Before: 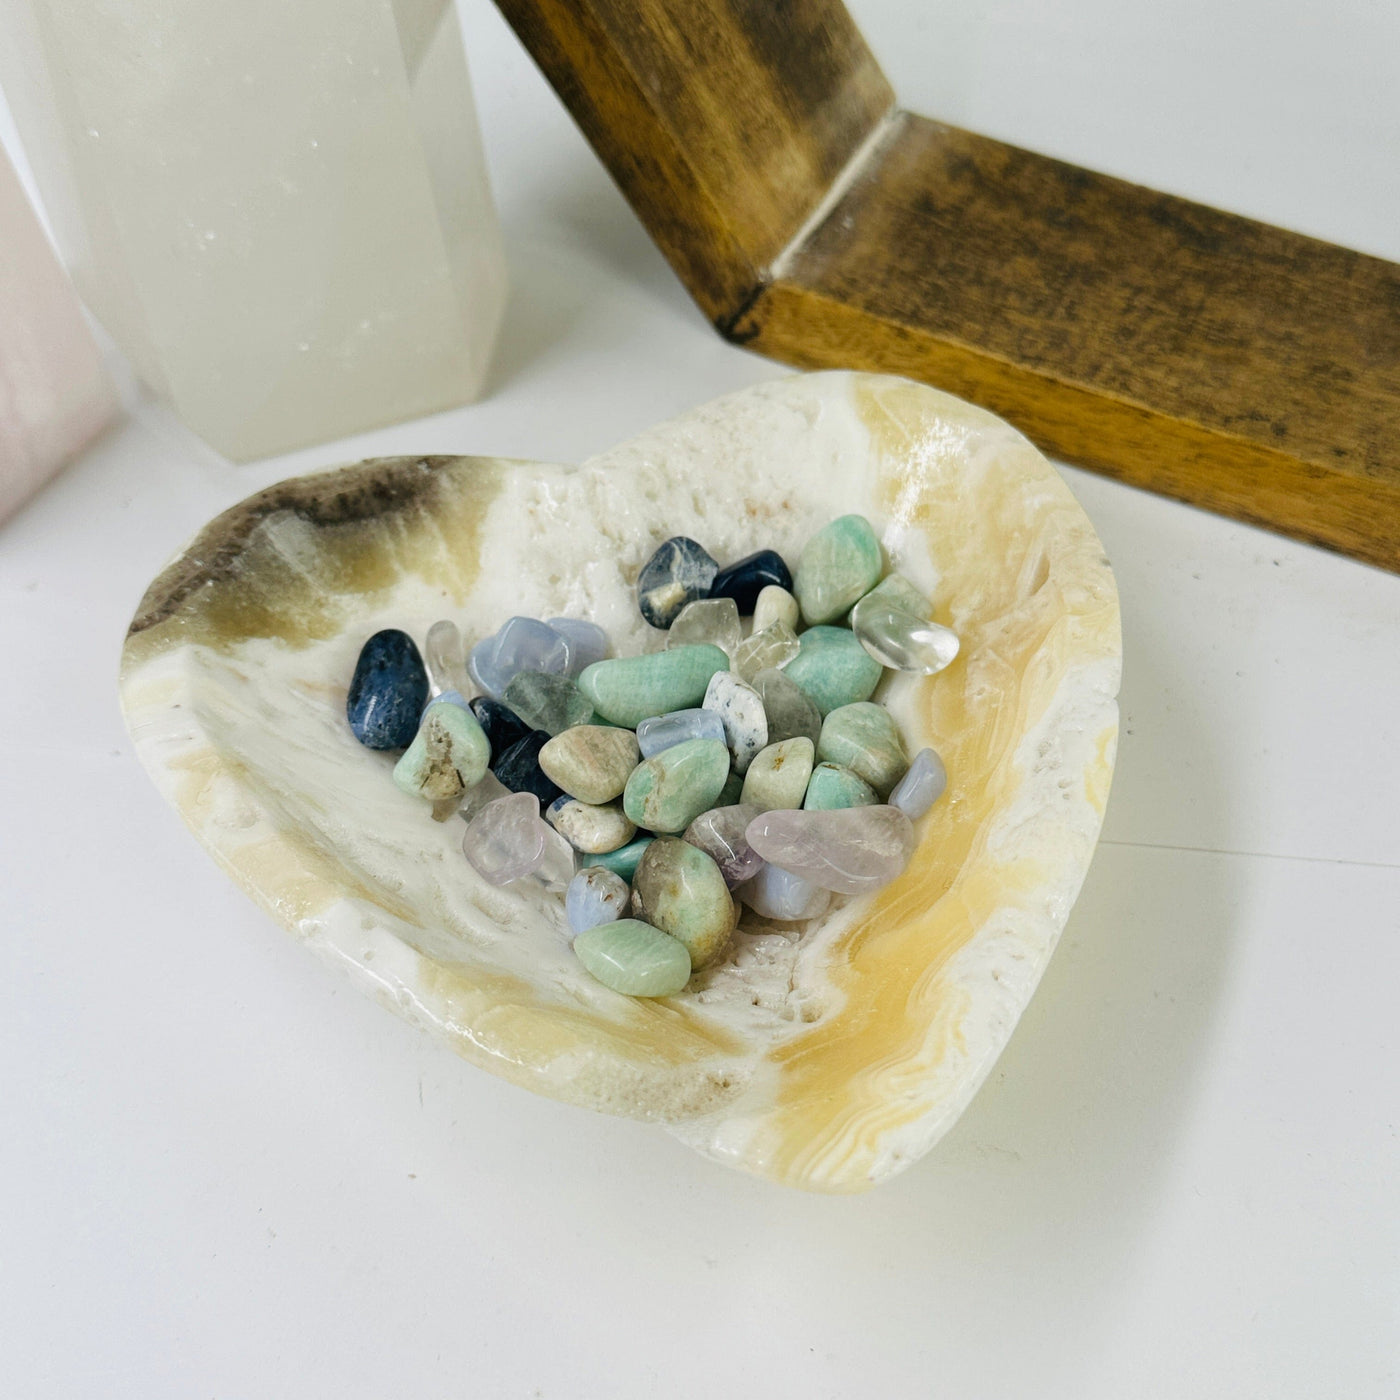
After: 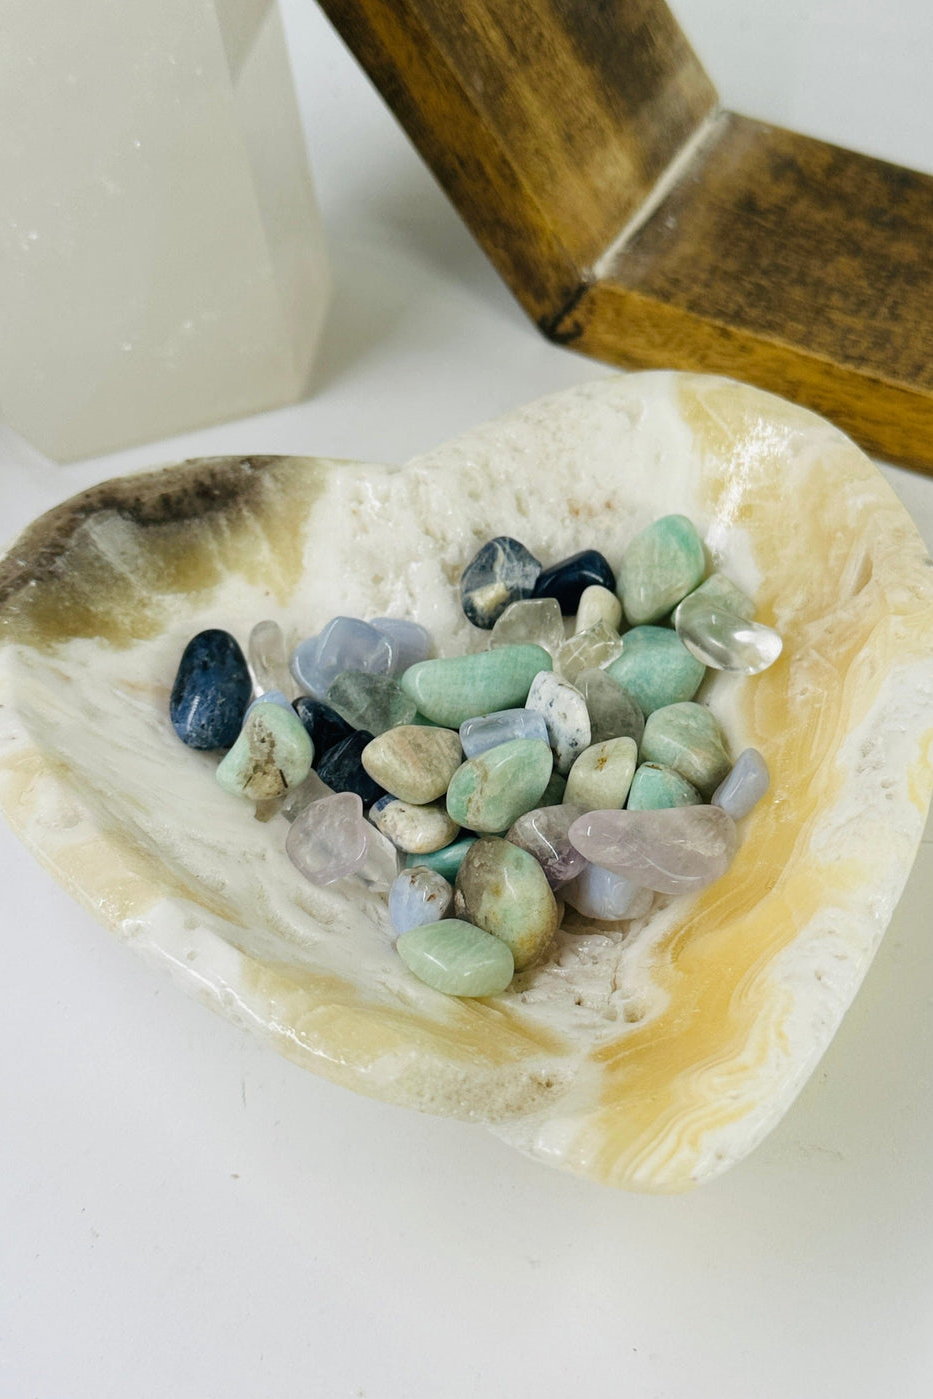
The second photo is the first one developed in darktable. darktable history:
crop and rotate: left 12.648%, right 20.685%
exposure: compensate highlight preservation false
